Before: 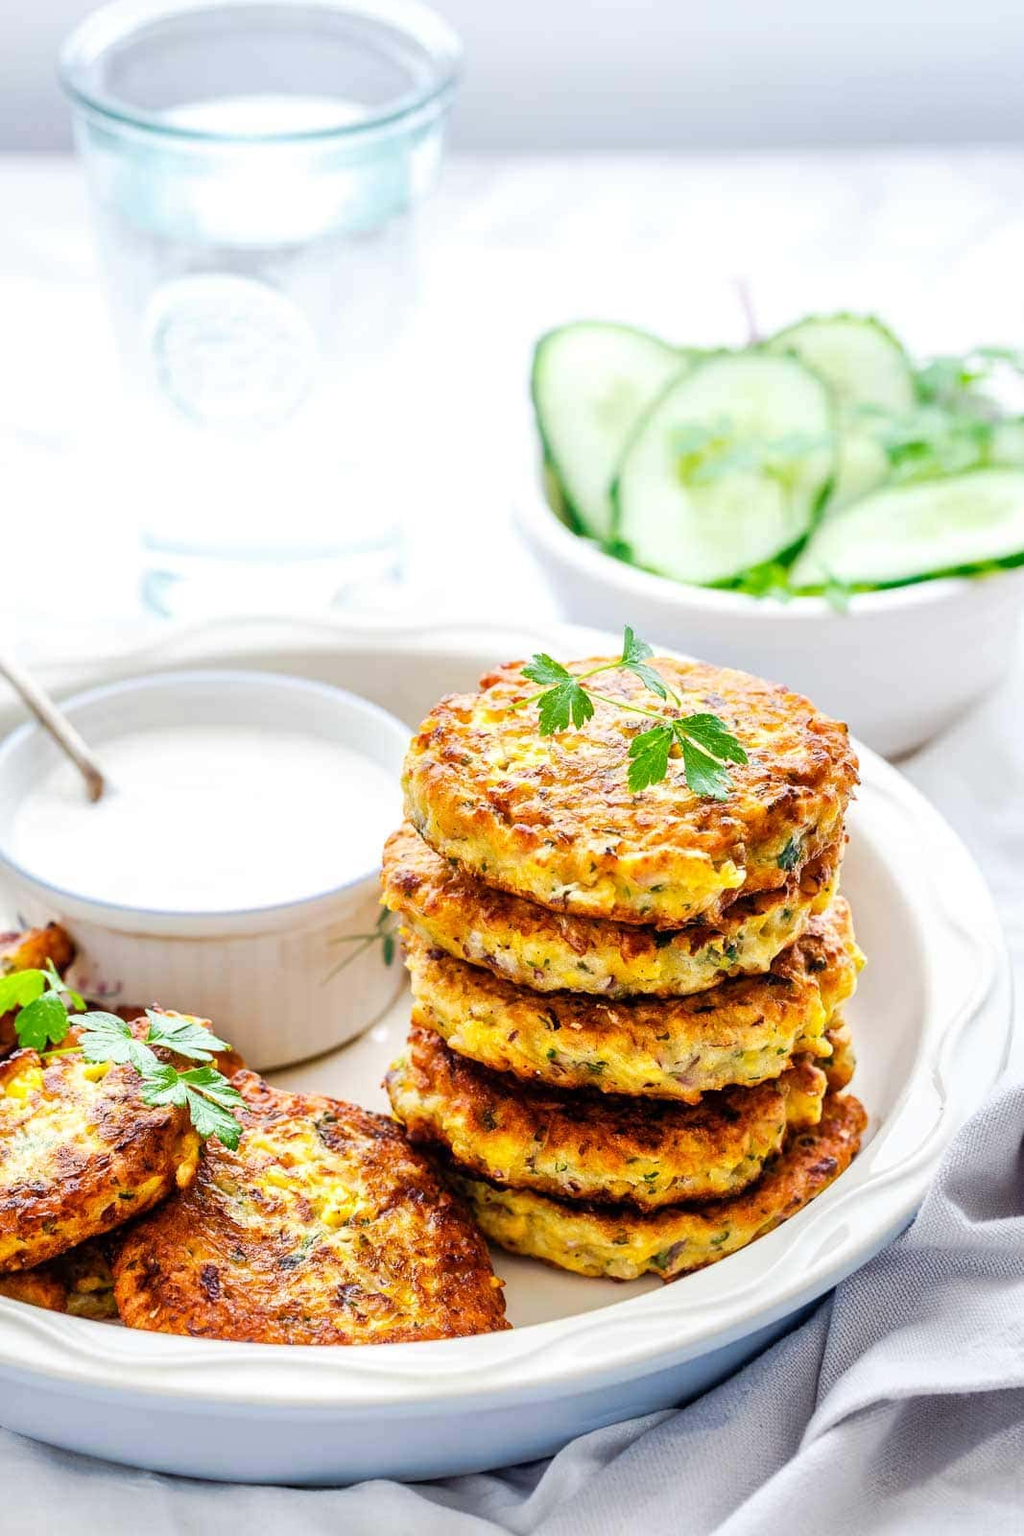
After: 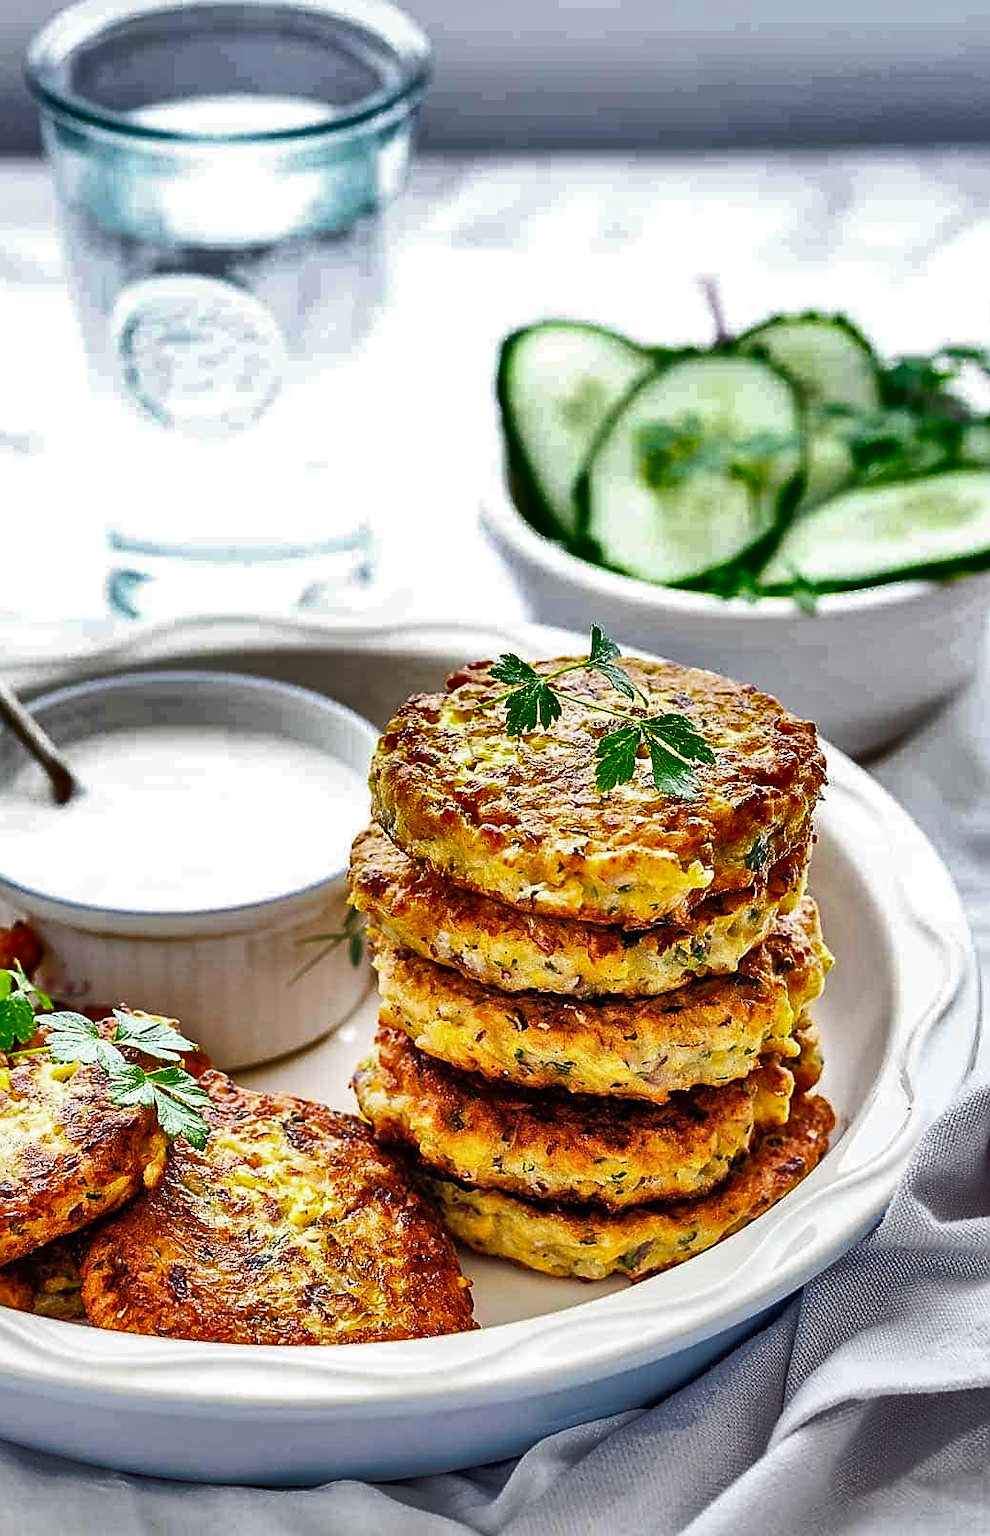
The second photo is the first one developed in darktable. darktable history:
shadows and highlights: shadows 24.3, highlights -78.7, soften with gaussian
crop and rotate: left 3.232%
color zones: curves: ch0 [(0, 0.5) (0.143, 0.5) (0.286, 0.456) (0.429, 0.5) (0.571, 0.5) (0.714, 0.5) (0.857, 0.5) (1, 0.5)]; ch1 [(0, 0.5) (0.143, 0.5) (0.286, 0.422) (0.429, 0.5) (0.571, 0.5) (0.714, 0.5) (0.857, 0.5) (1, 0.5)], mix -60.16%
sharpen: radius 1.409, amount 1.236, threshold 0.623
